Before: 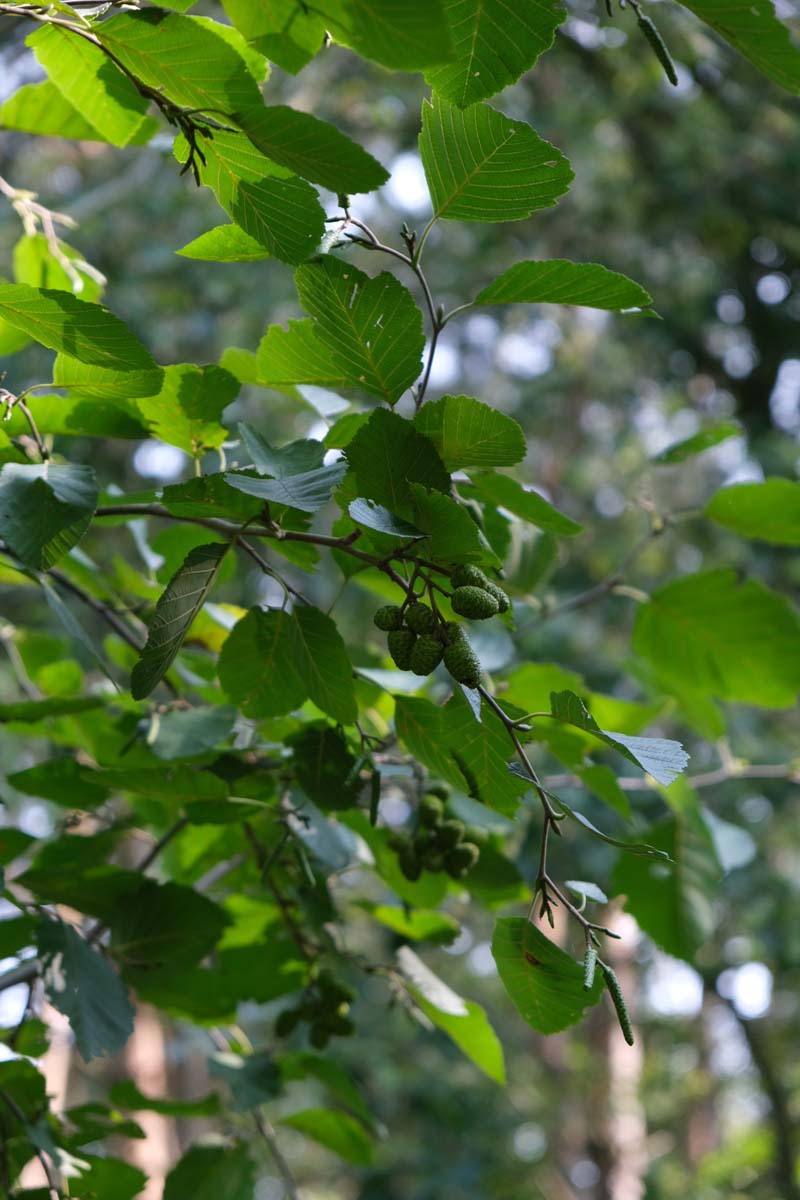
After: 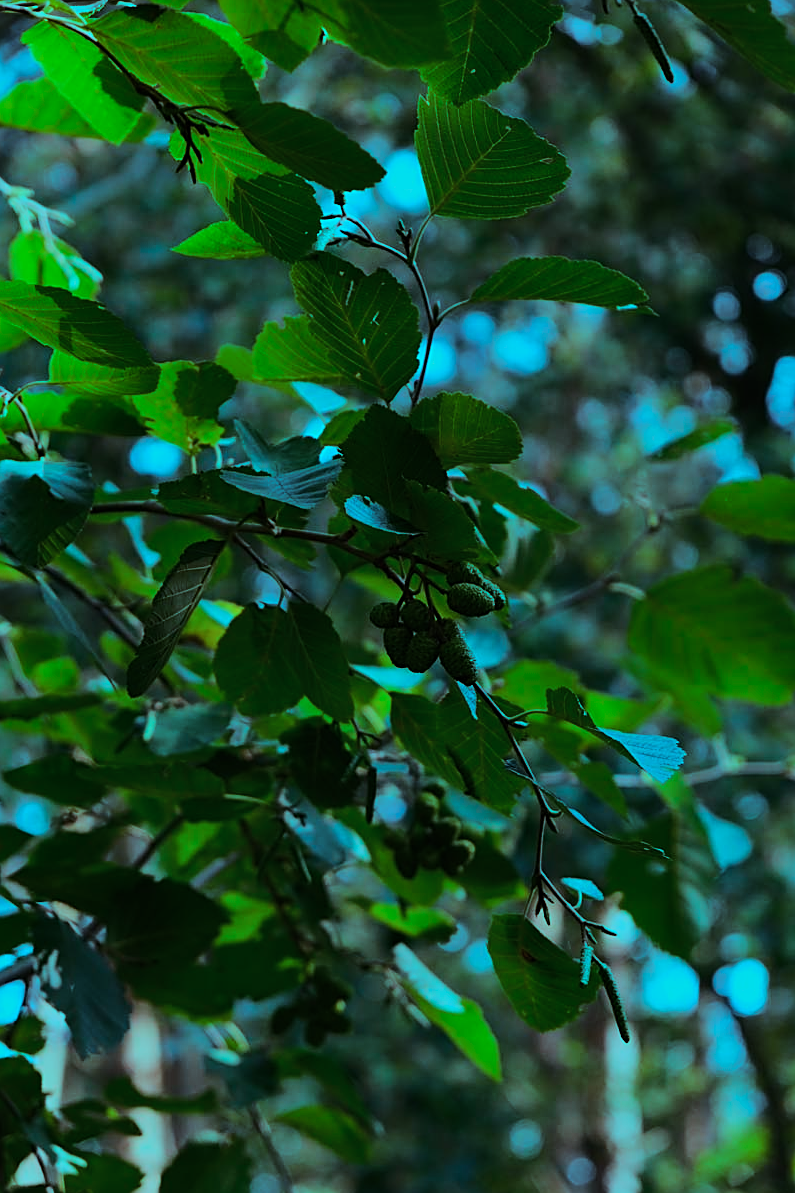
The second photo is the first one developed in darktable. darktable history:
color correction: highlights a* -9.88, highlights b* -21.3
crop and rotate: left 0.582%, top 0.327%, bottom 0.235%
shadows and highlights: shadows 24.97, highlights -48.12, soften with gaussian
tone equalizer: -7 EV 0.162 EV, -6 EV 0.571 EV, -5 EV 1.17 EV, -4 EV 1.31 EV, -3 EV 1.18 EV, -2 EV 0.6 EV, -1 EV 0.152 EV, edges refinement/feathering 500, mask exposure compensation -1.57 EV, preserve details no
exposure: exposure -1.943 EV, compensate highlight preservation false
color balance rgb: highlights gain › chroma 7.585%, highlights gain › hue 183.87°, perceptual saturation grading › global saturation 25.16%
sharpen: on, module defaults
